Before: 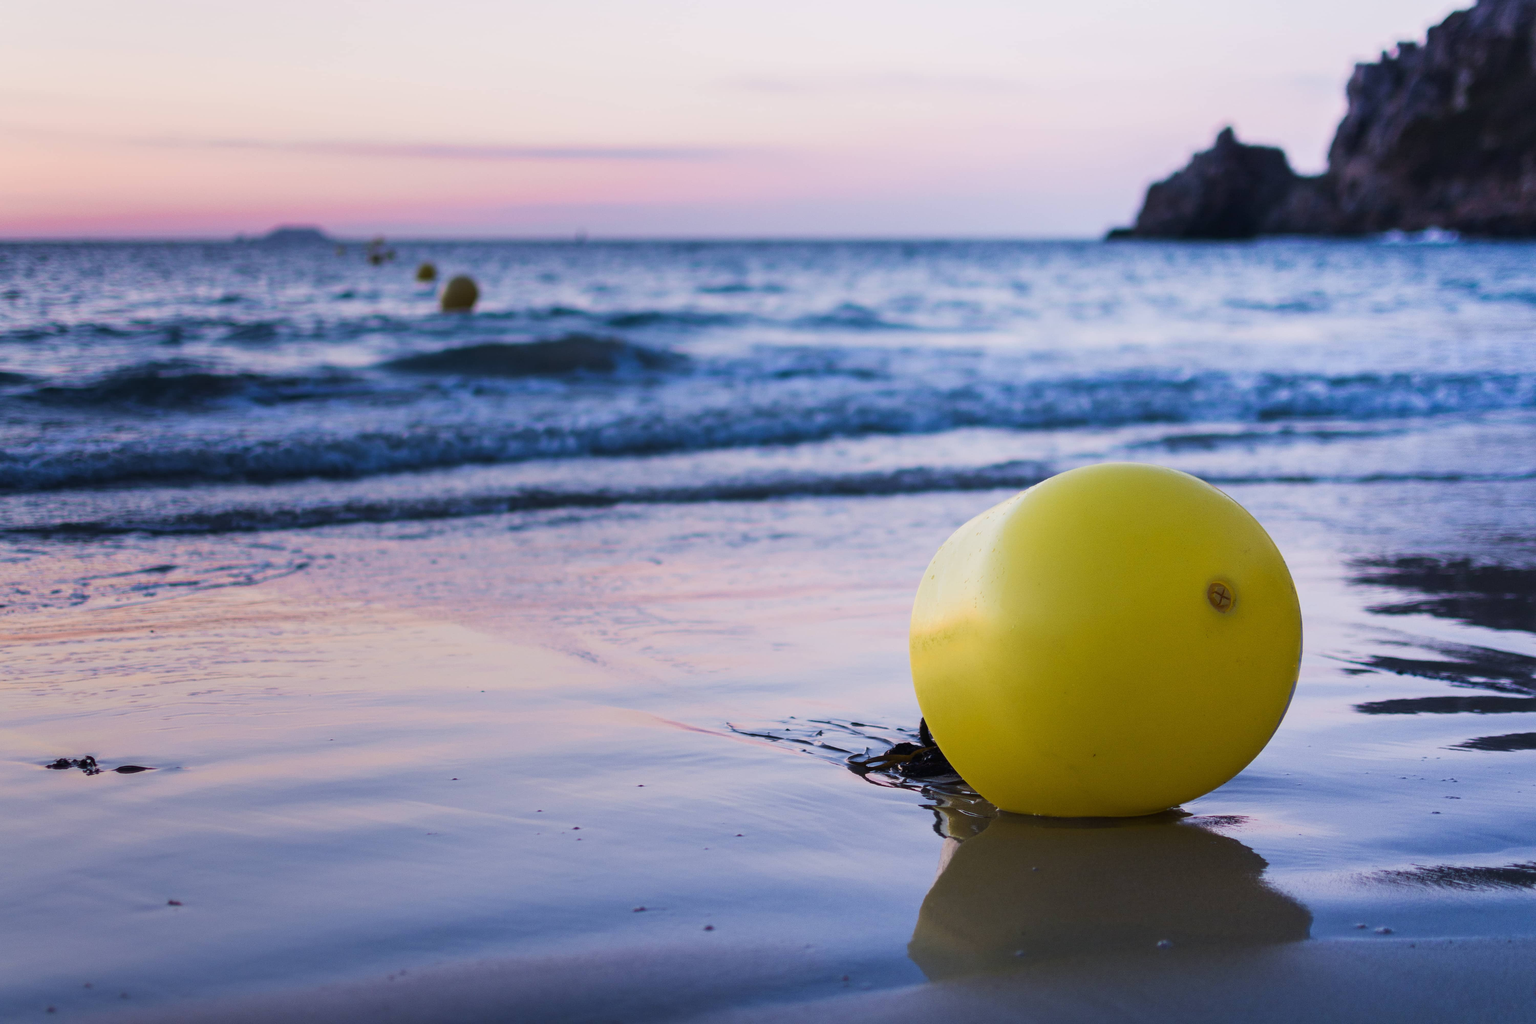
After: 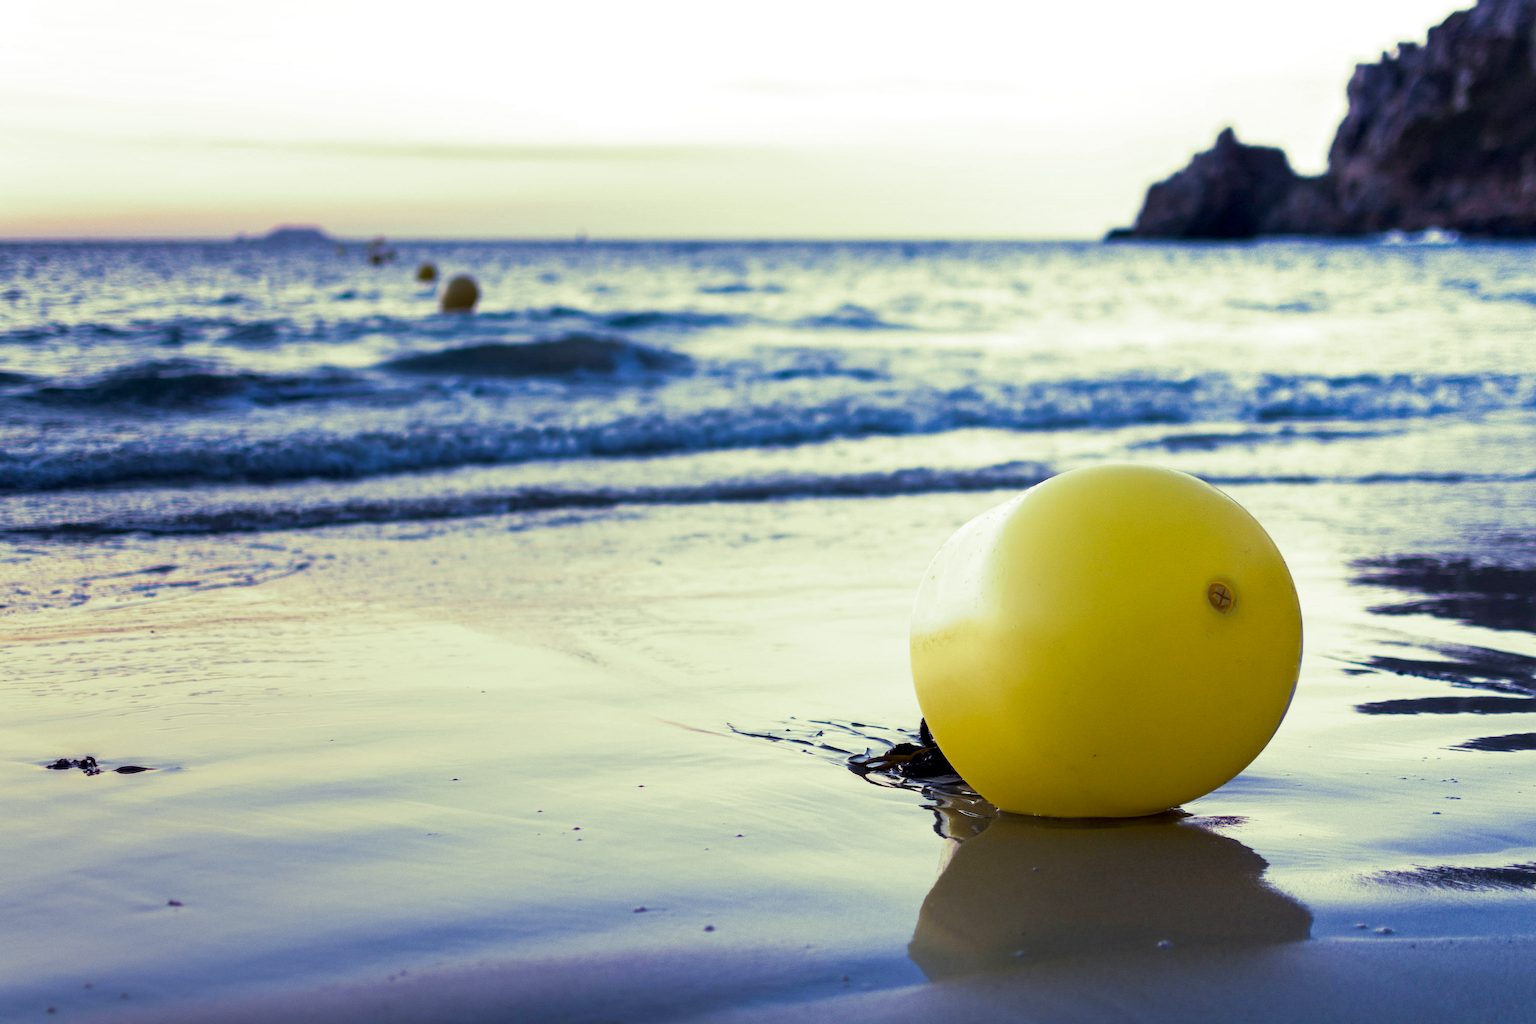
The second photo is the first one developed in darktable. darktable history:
exposure: black level correction 0.005, exposure 0.417 EV, compensate highlight preservation false
split-toning: shadows › hue 290.82°, shadows › saturation 0.34, highlights › saturation 0.38, balance 0, compress 50%
